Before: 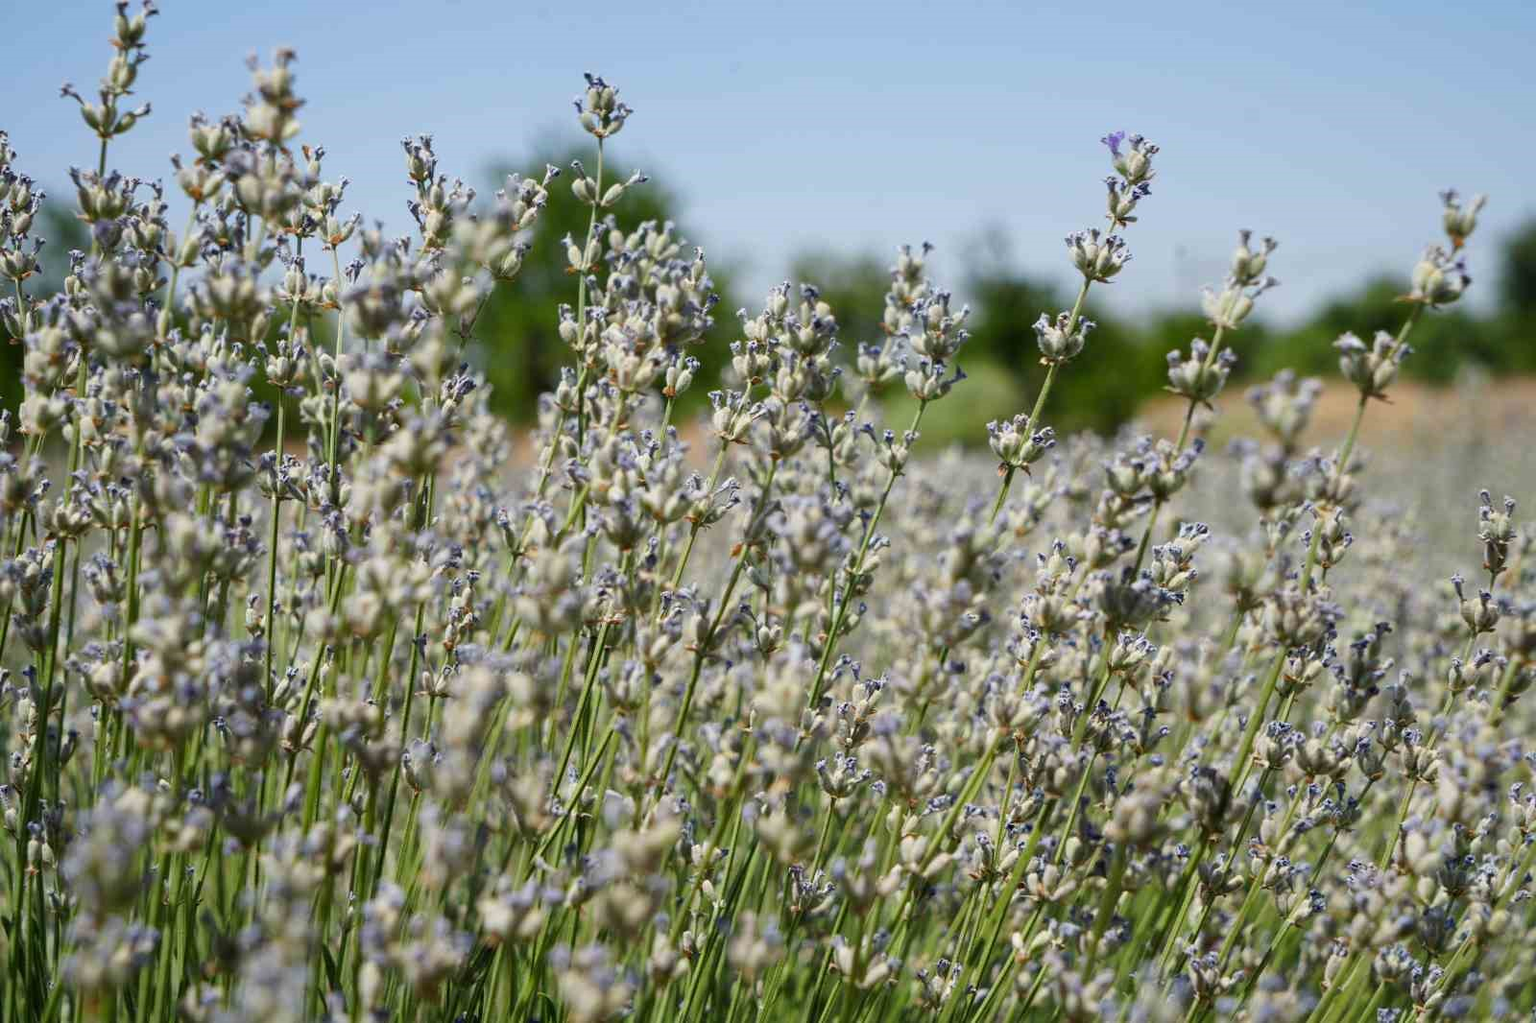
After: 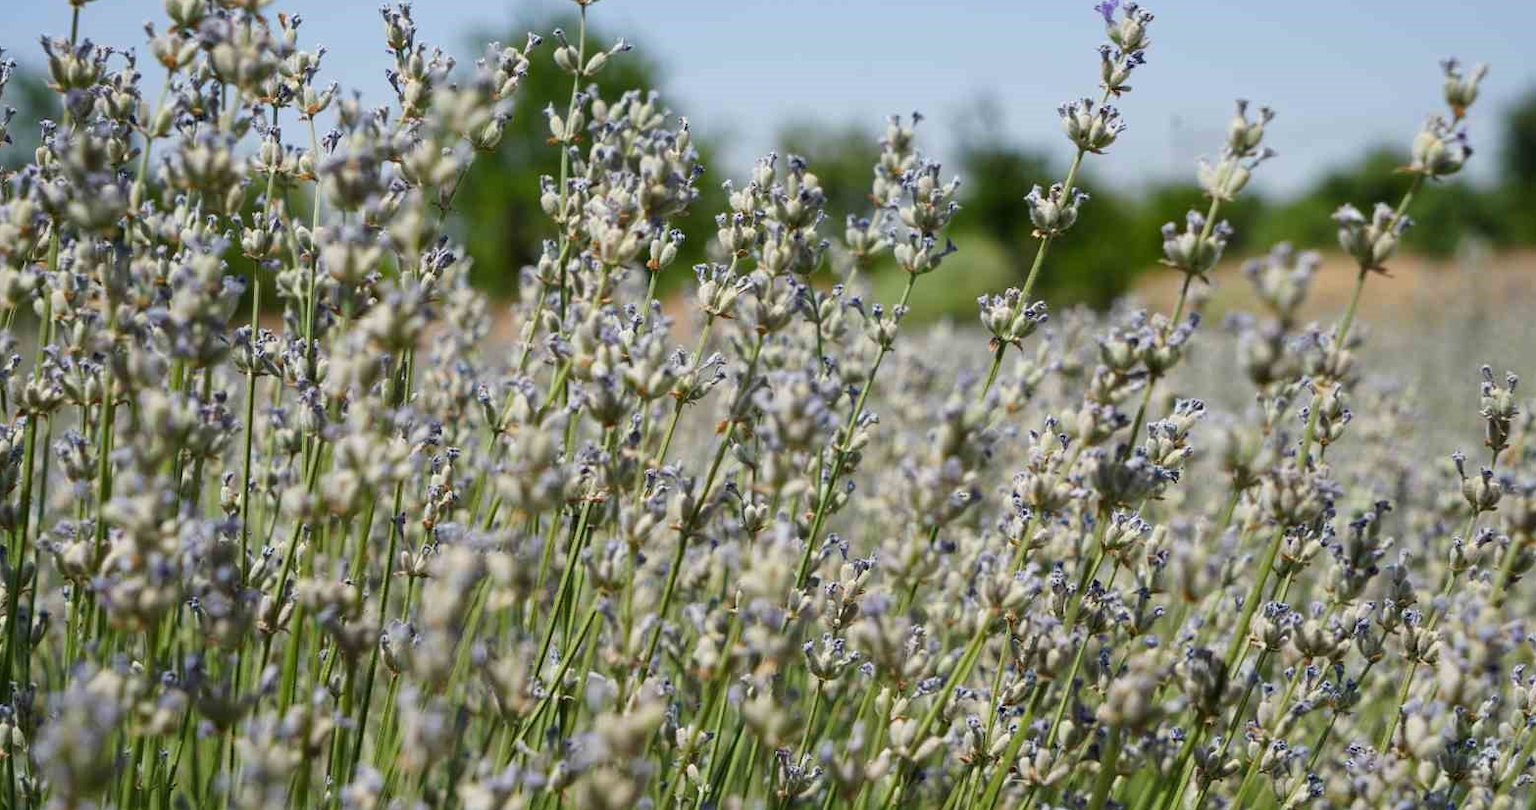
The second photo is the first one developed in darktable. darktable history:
crop and rotate: left 1.953%, top 12.949%, right 0.133%, bottom 9.544%
